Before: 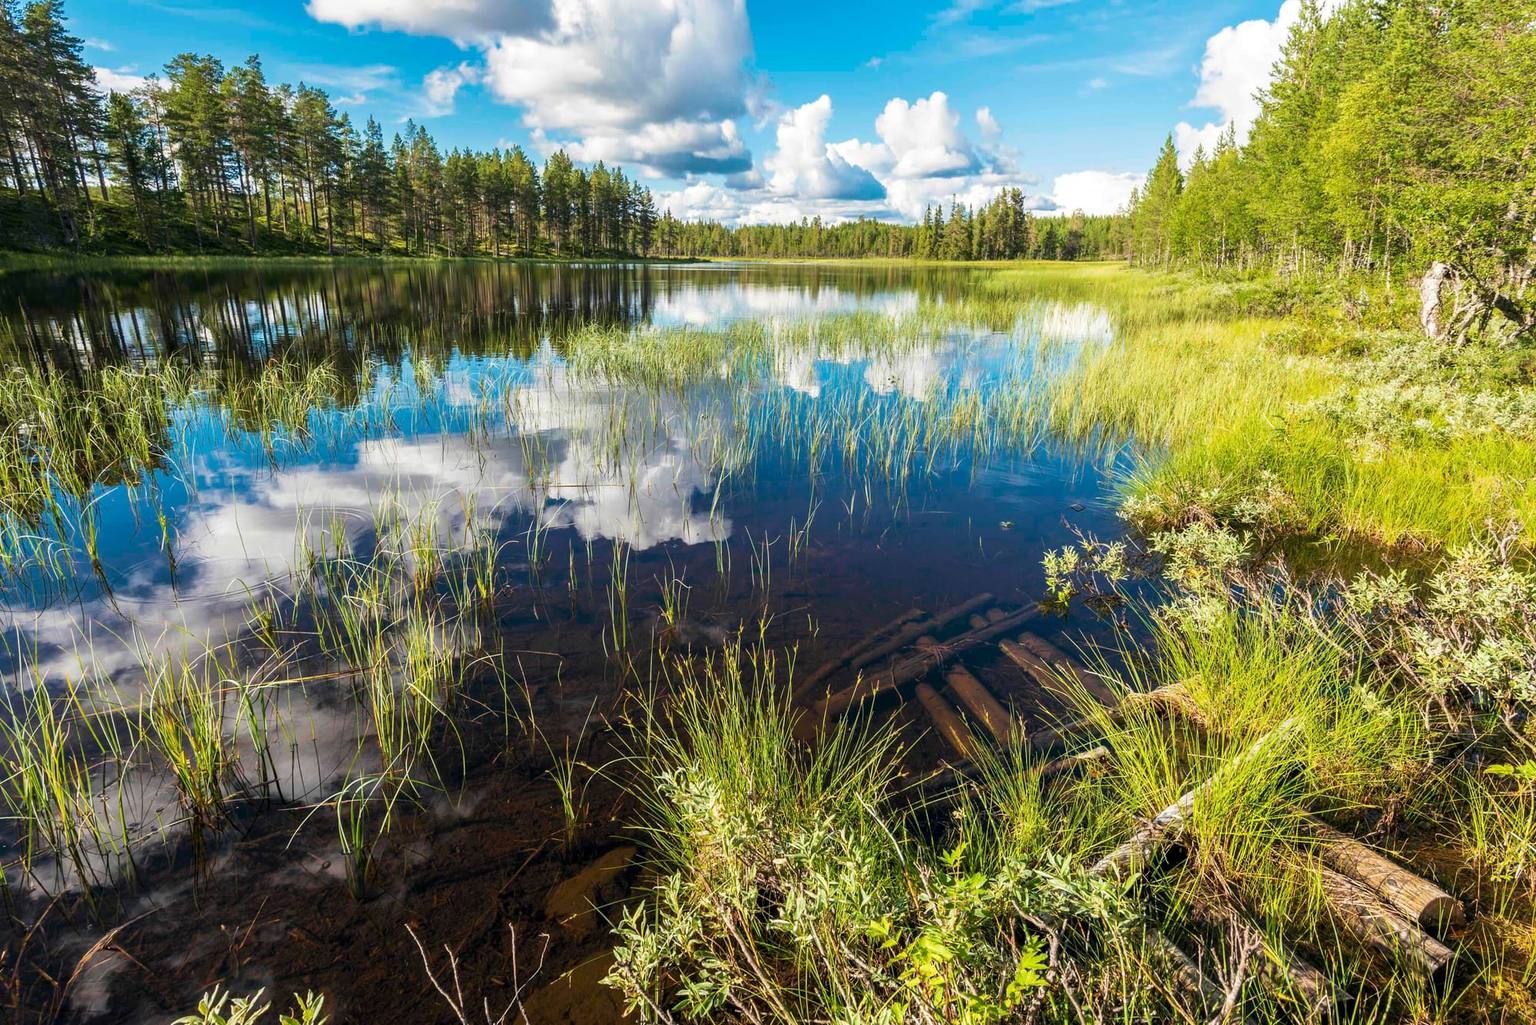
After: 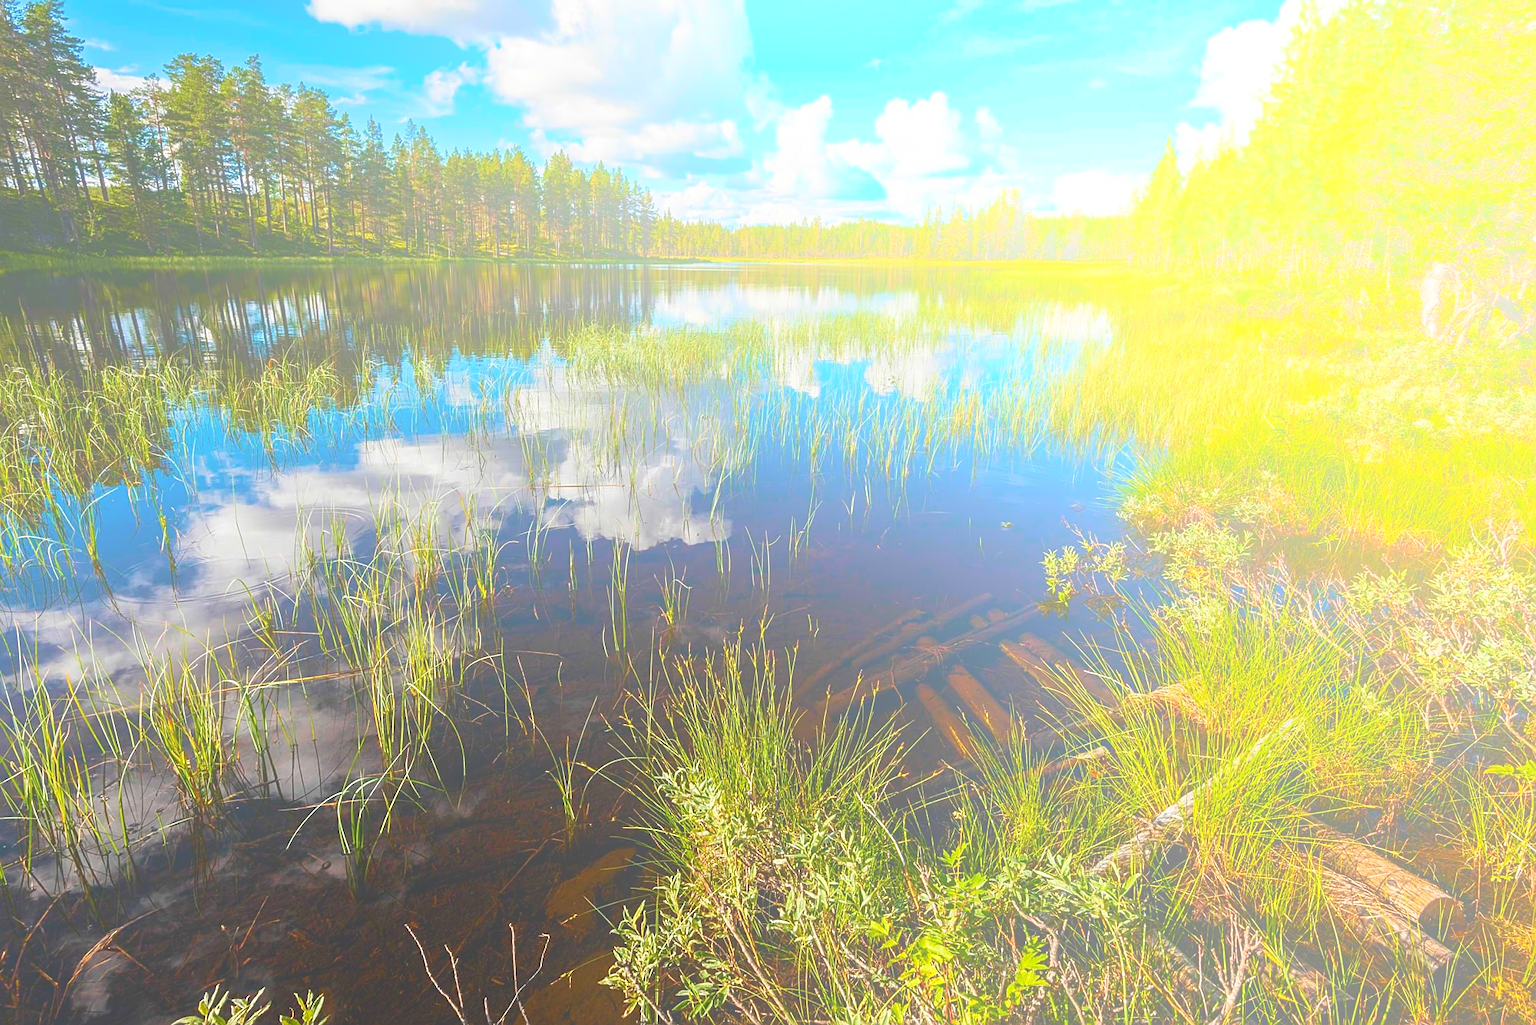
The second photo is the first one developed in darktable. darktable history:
sharpen: on, module defaults
contrast brightness saturation: brightness -0.2, saturation 0.08
bloom: size 70%, threshold 25%, strength 70%
